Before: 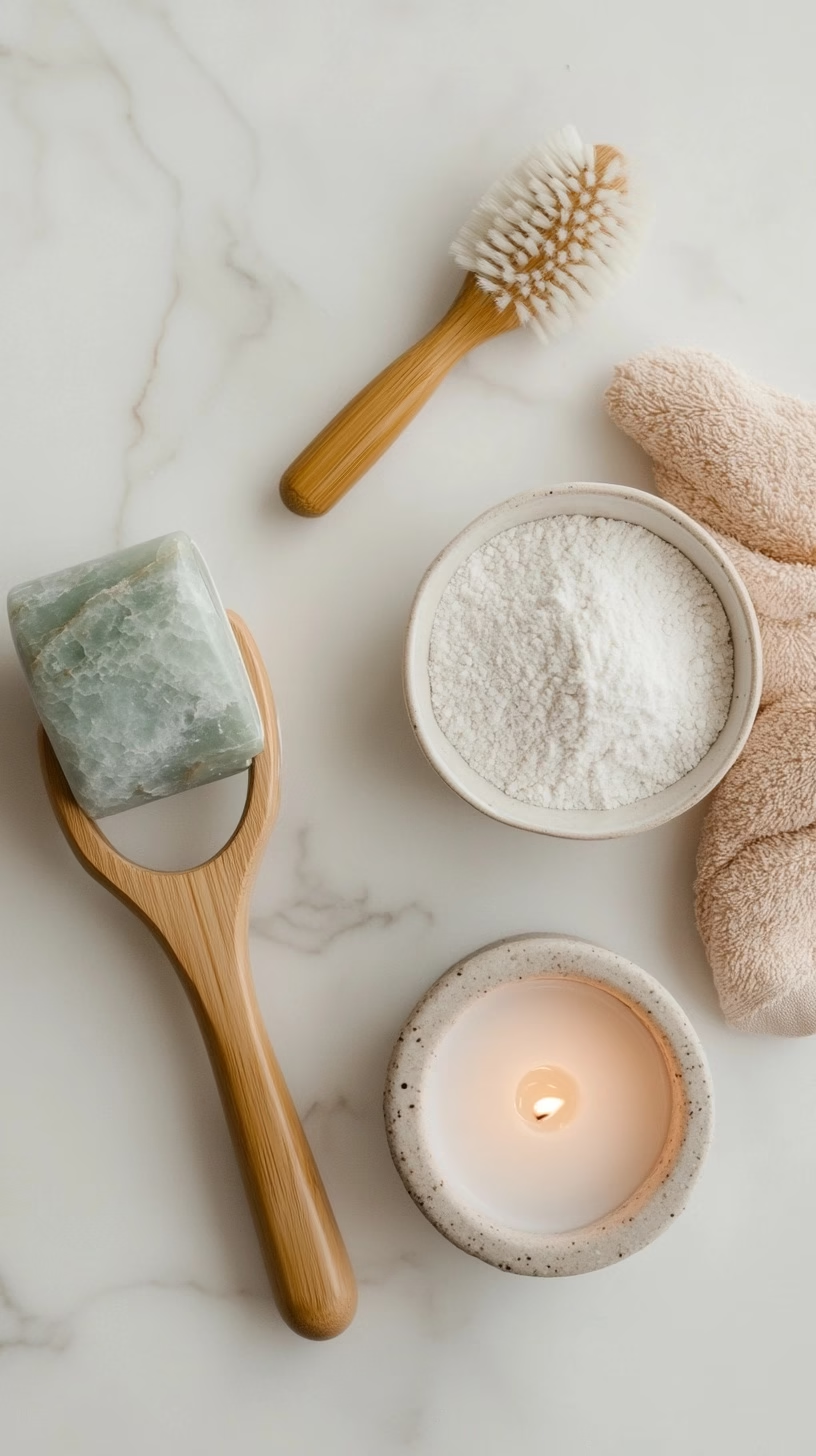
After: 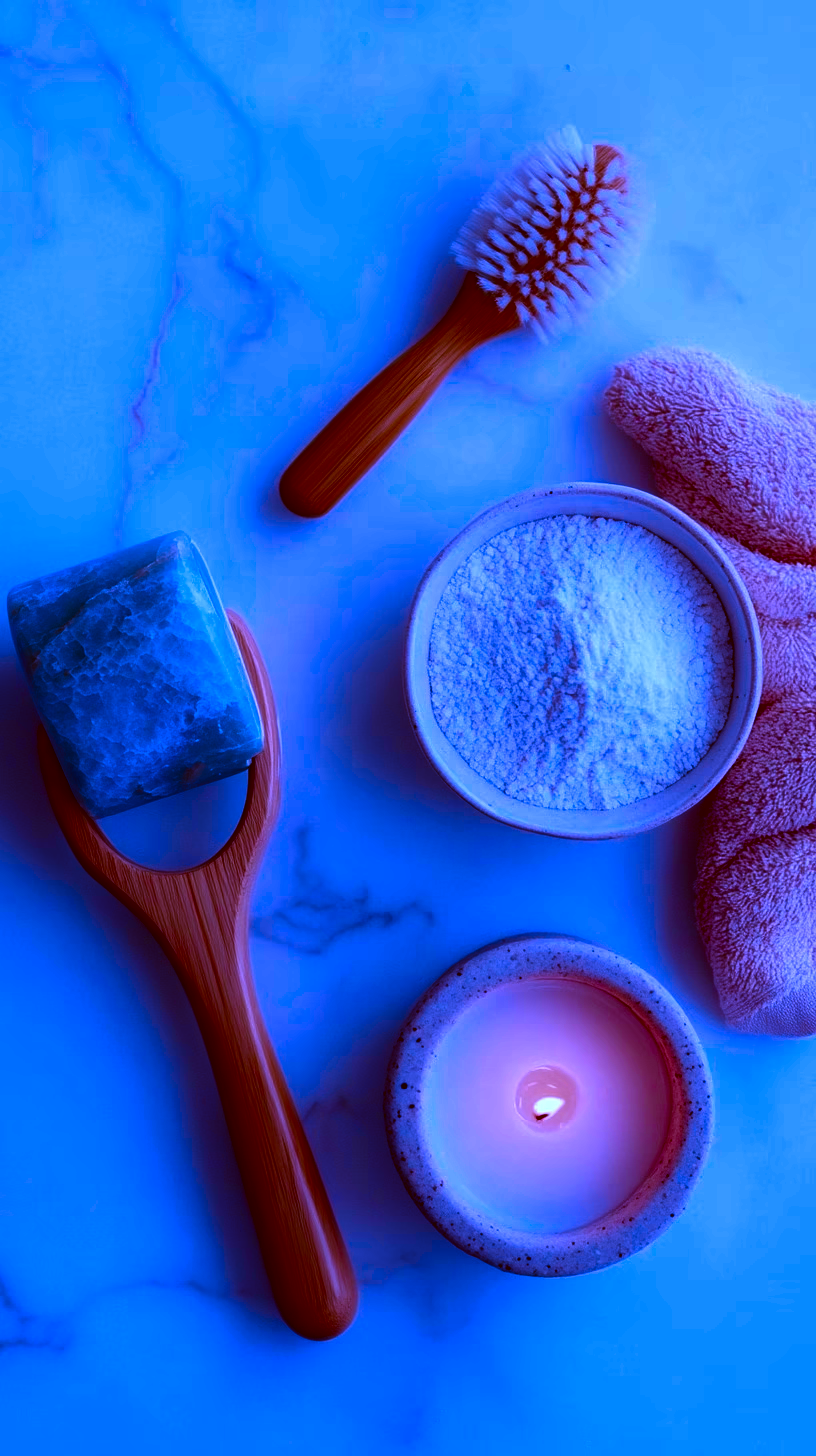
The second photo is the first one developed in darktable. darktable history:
white balance: red 0.98, blue 1.61
contrast brightness saturation: brightness -1, saturation 1
